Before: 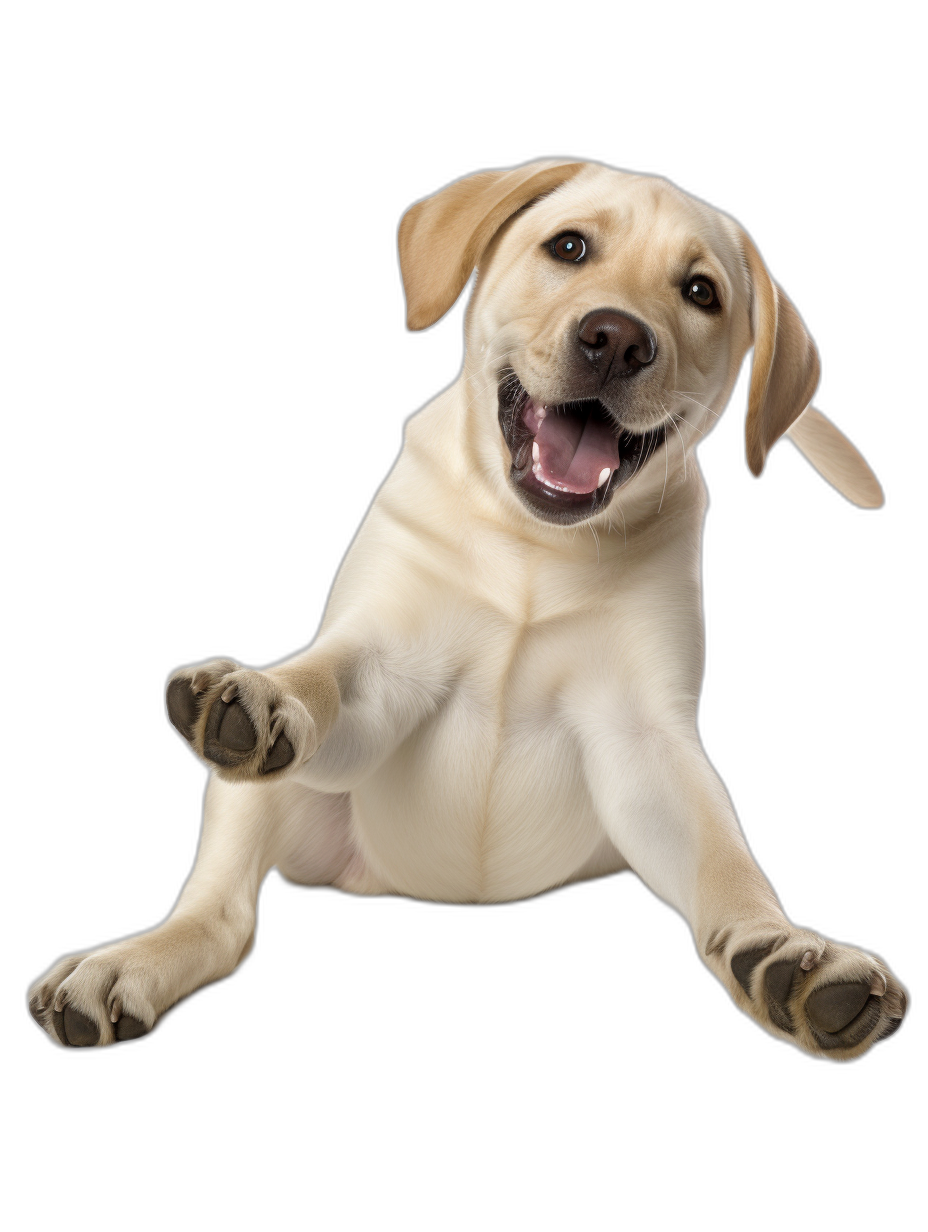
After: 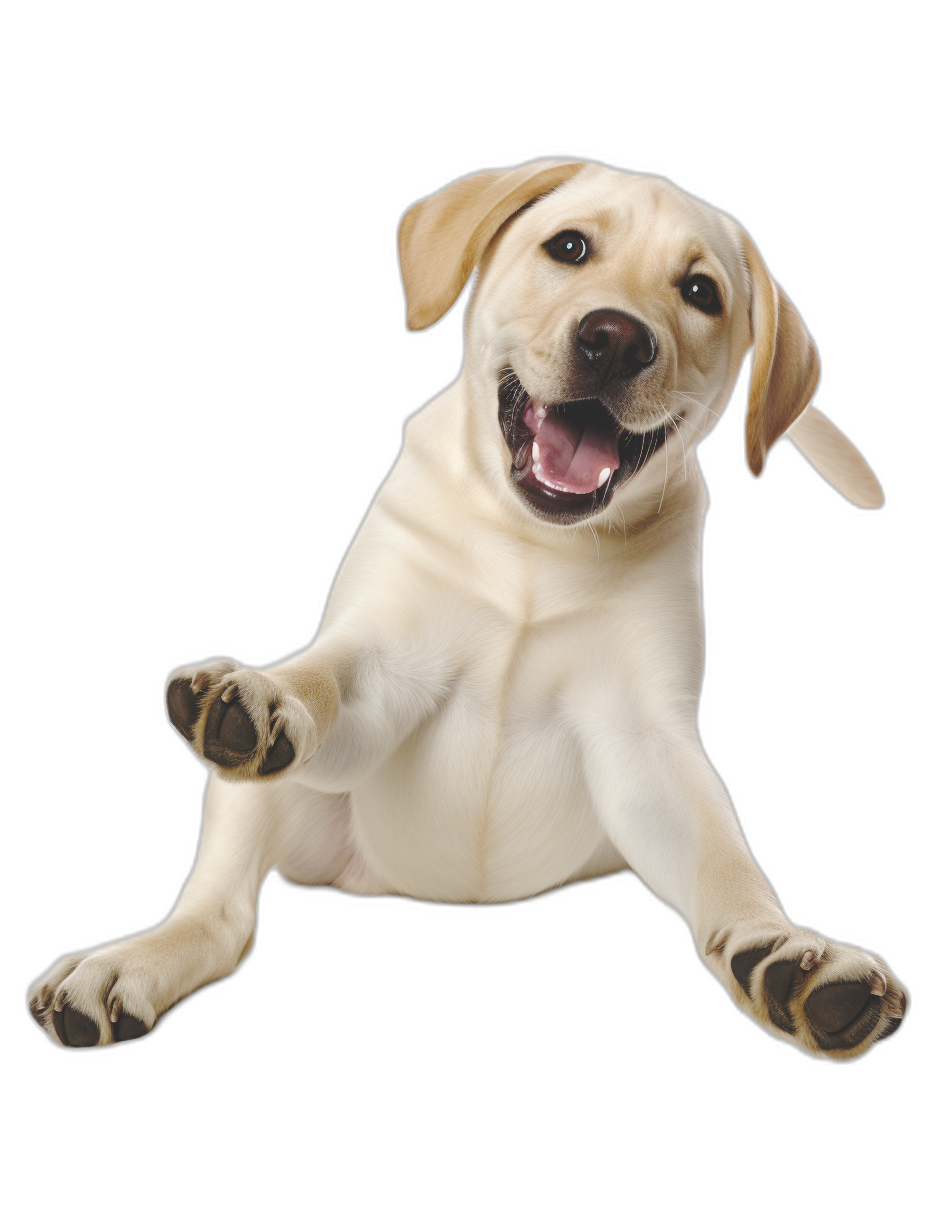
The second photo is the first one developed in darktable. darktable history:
exposure: black level correction 0.007, compensate exposure bias true, compensate highlight preservation false
base curve: curves: ch0 [(0, 0.024) (0.055, 0.065) (0.121, 0.166) (0.236, 0.319) (0.693, 0.726) (1, 1)], preserve colors none
